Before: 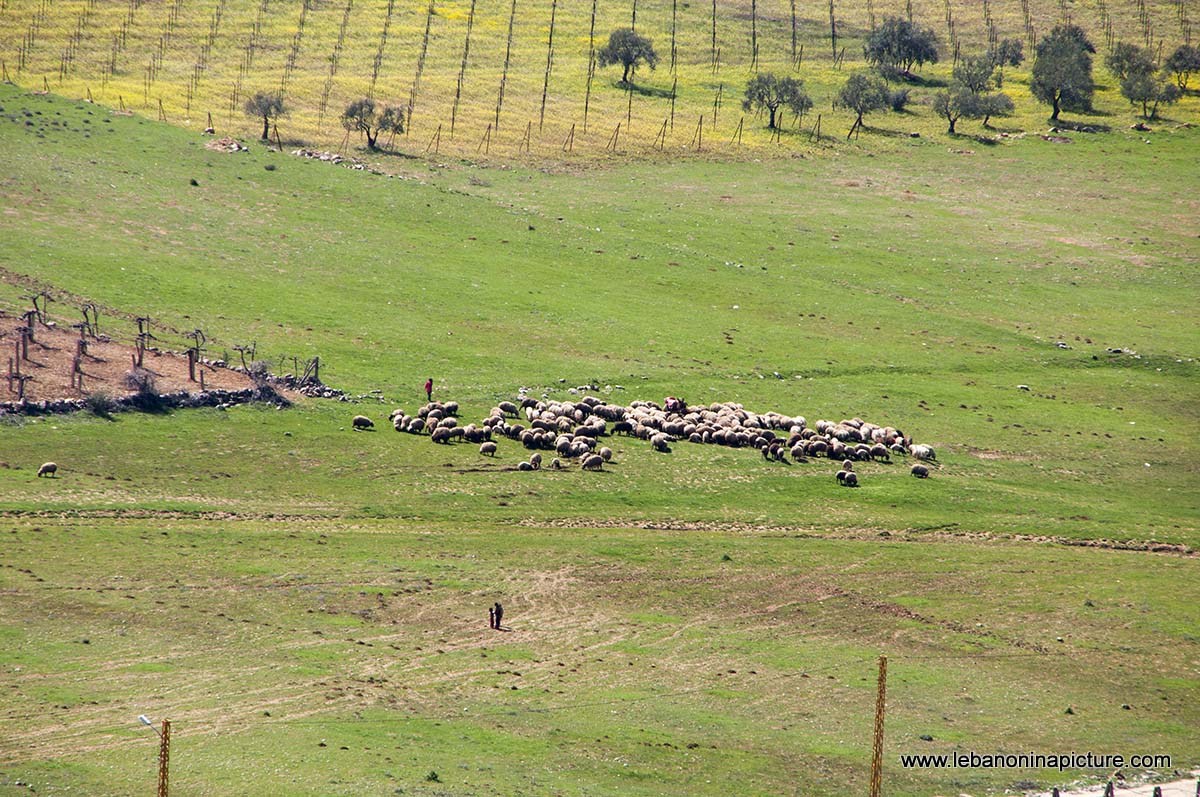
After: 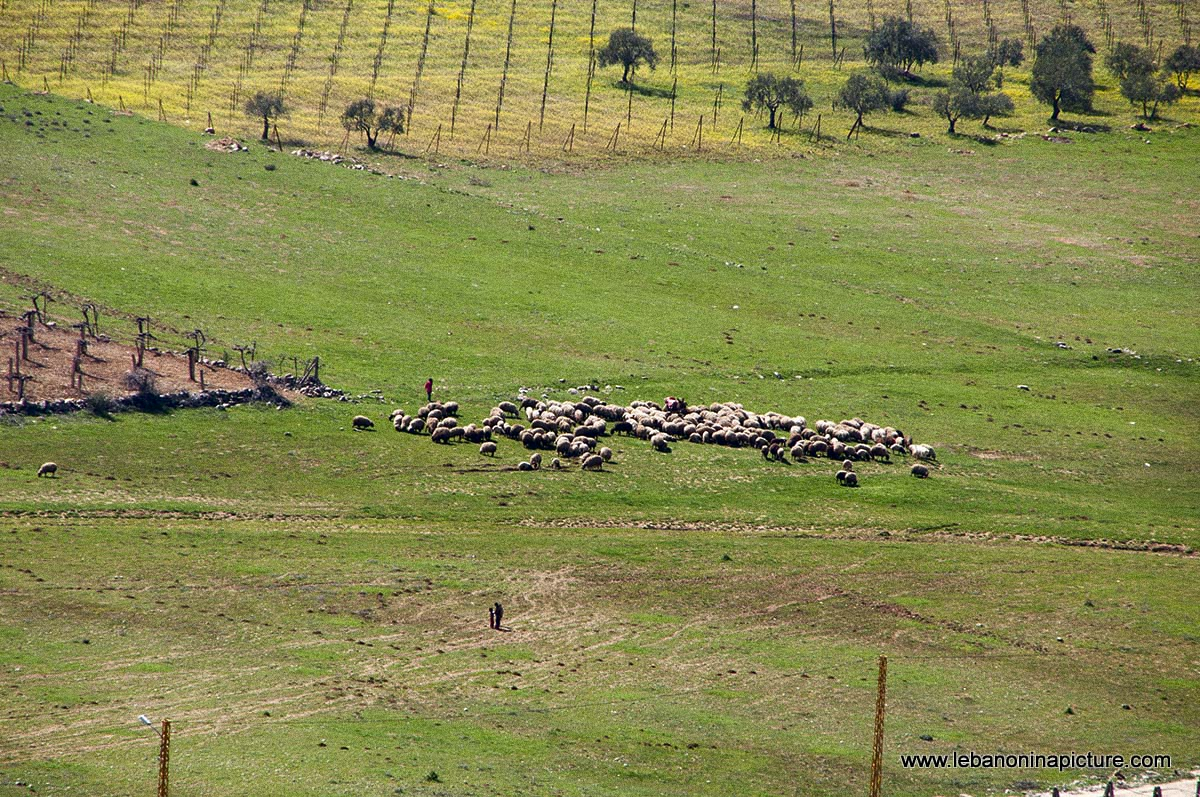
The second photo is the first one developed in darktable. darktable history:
grain: coarseness 9.61 ISO, strength 35.62%
base curve: curves: ch0 [(0, 0) (0.303, 0.277) (1, 1)]
contrast brightness saturation: brightness -0.09
